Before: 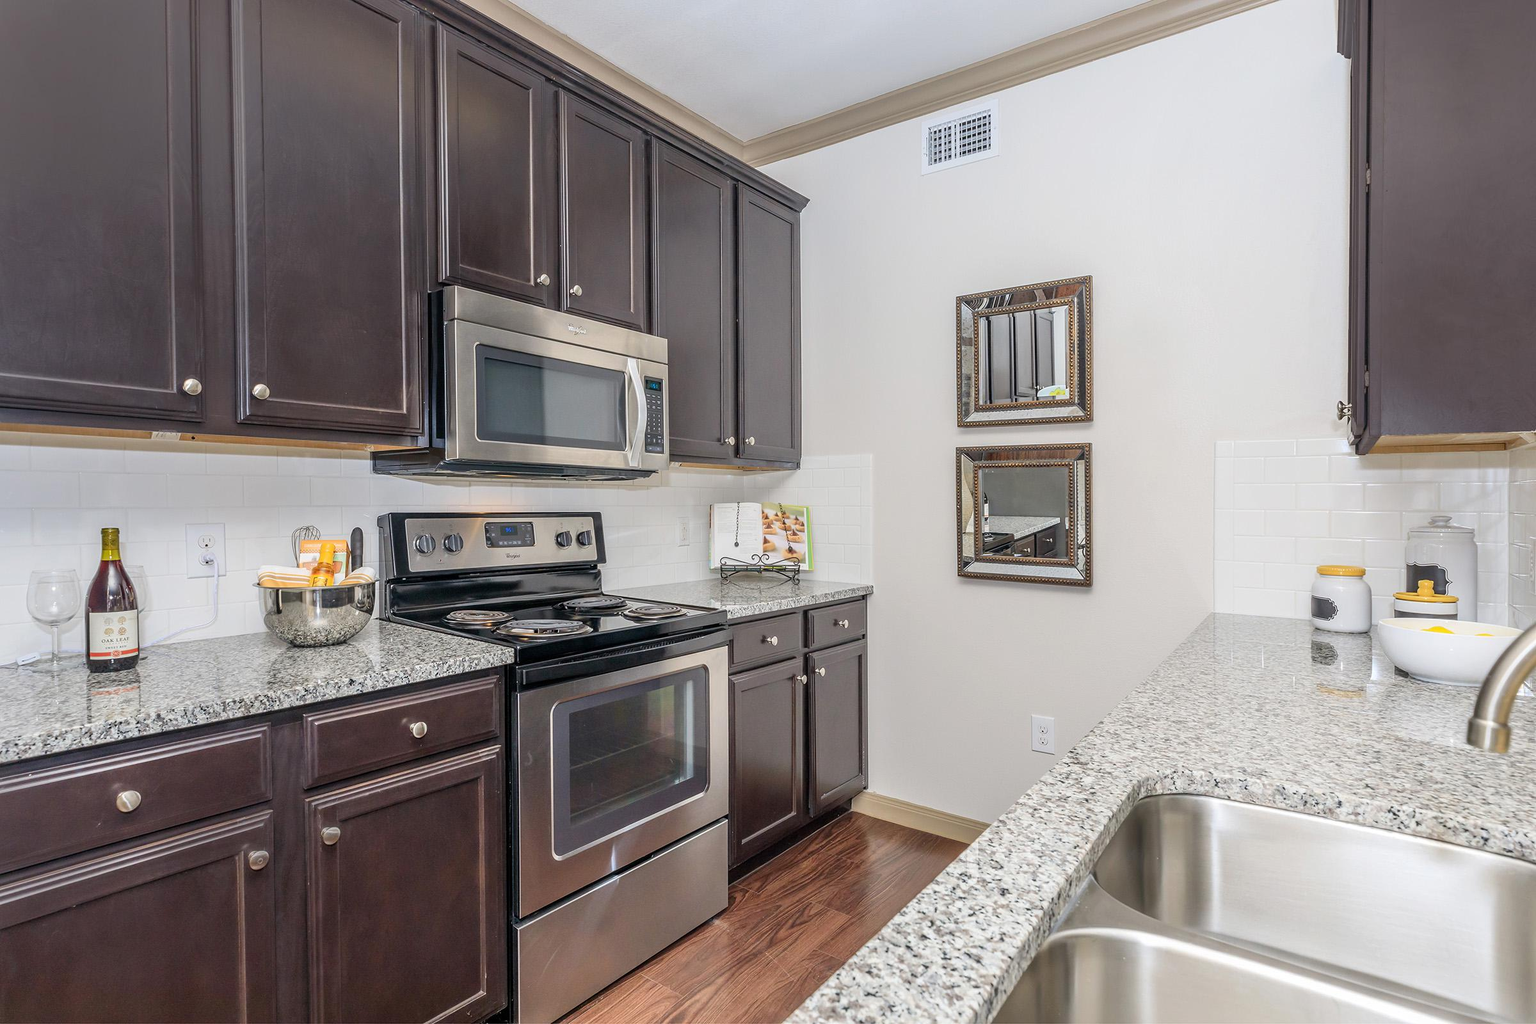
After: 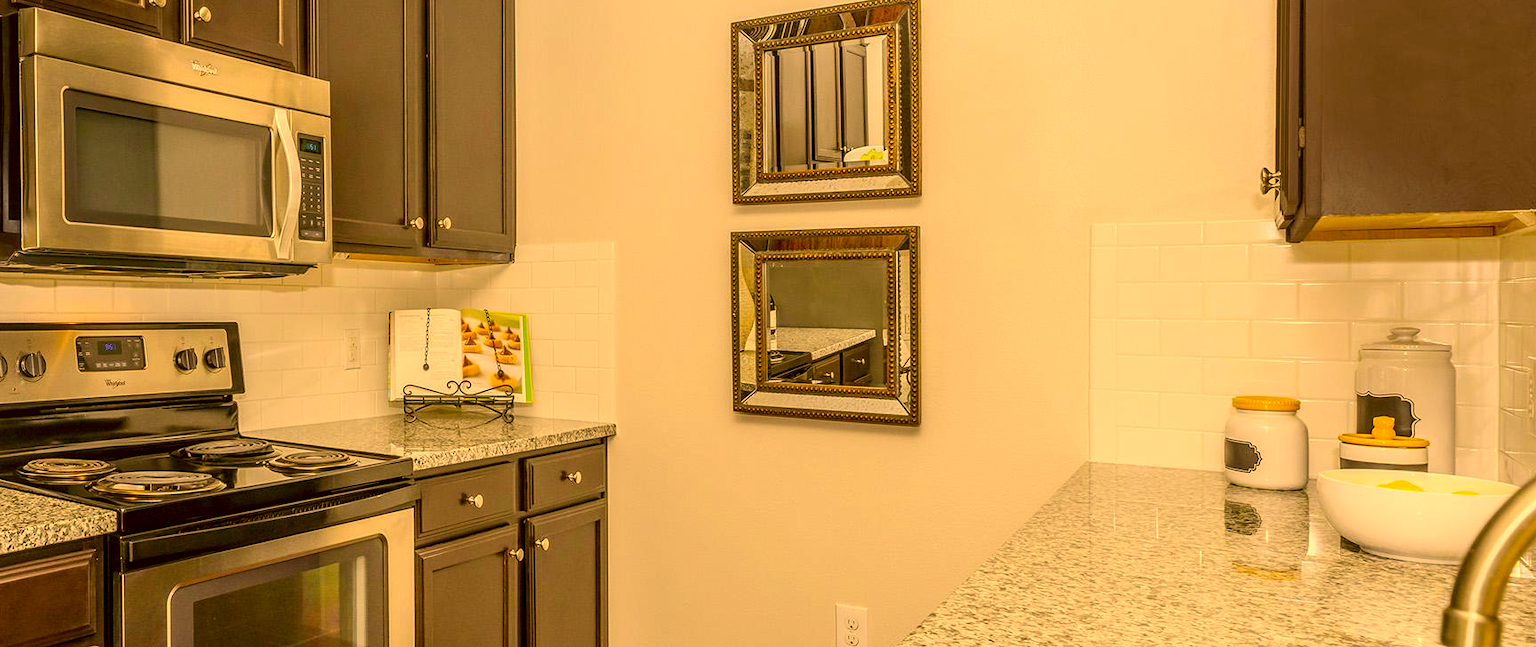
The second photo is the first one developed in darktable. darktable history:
contrast brightness saturation: contrast 0.064, brightness -0.011, saturation -0.212
color correction: highlights a* 10.41, highlights b* 30.46, shadows a* 2.67, shadows b* 16.94, saturation 1.72
local contrast: on, module defaults
crop and rotate: left 28.006%, top 27.38%, bottom 27.071%
